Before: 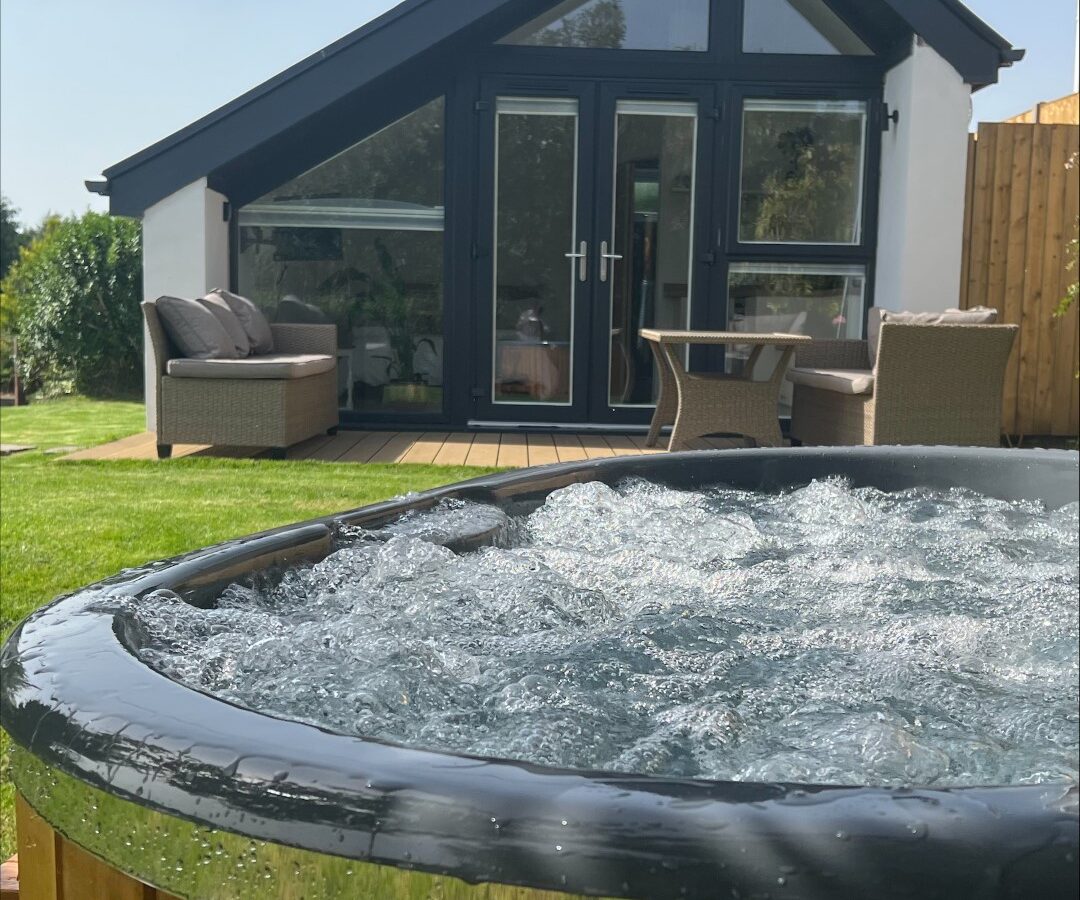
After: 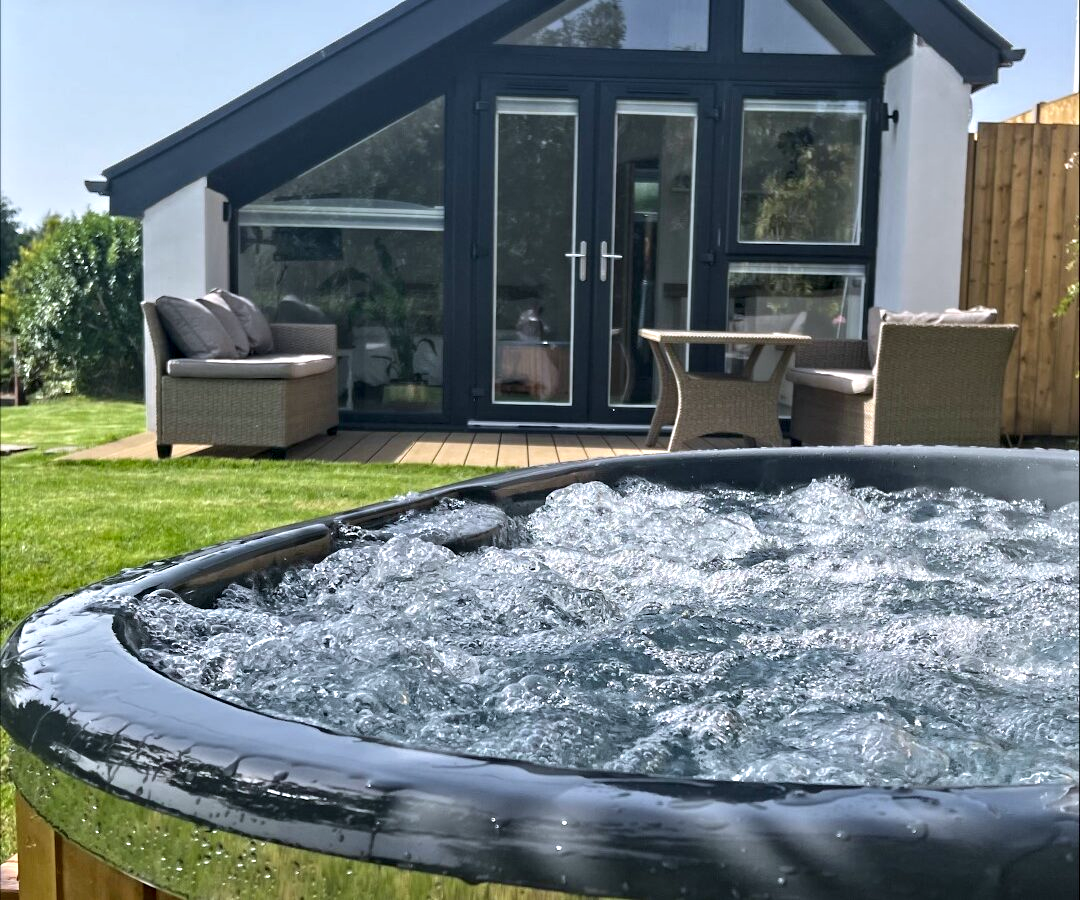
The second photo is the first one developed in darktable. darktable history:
white balance: red 0.984, blue 1.059
contrast equalizer: y [[0.511, 0.558, 0.631, 0.632, 0.559, 0.512], [0.5 ×6], [0.507, 0.559, 0.627, 0.644, 0.647, 0.647], [0 ×6], [0 ×6]]
velvia: strength 9.25%
